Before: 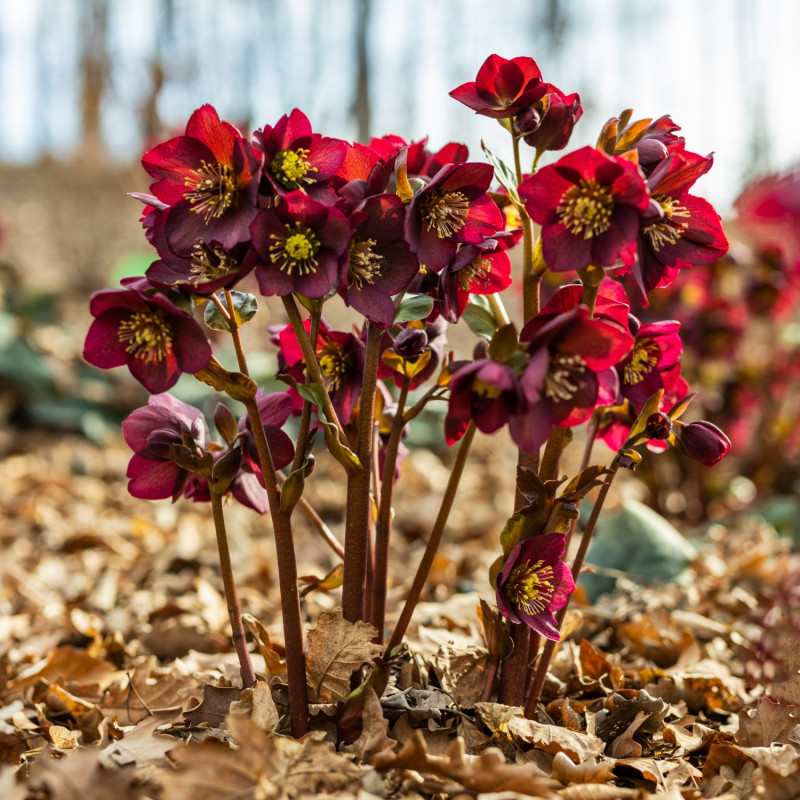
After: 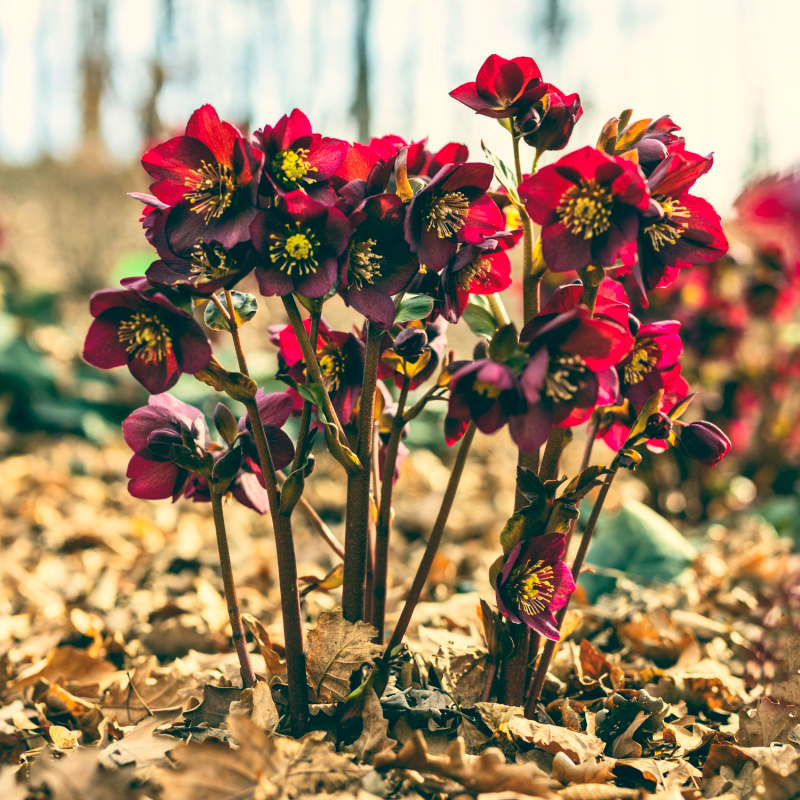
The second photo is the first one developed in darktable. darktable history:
color balance: lift [1.005, 0.99, 1.007, 1.01], gamma [1, 0.979, 1.011, 1.021], gain [0.923, 1.098, 1.025, 0.902], input saturation 90.45%, contrast 7.73%, output saturation 105.91%
contrast brightness saturation: contrast 0.2, brightness 0.16, saturation 0.22
